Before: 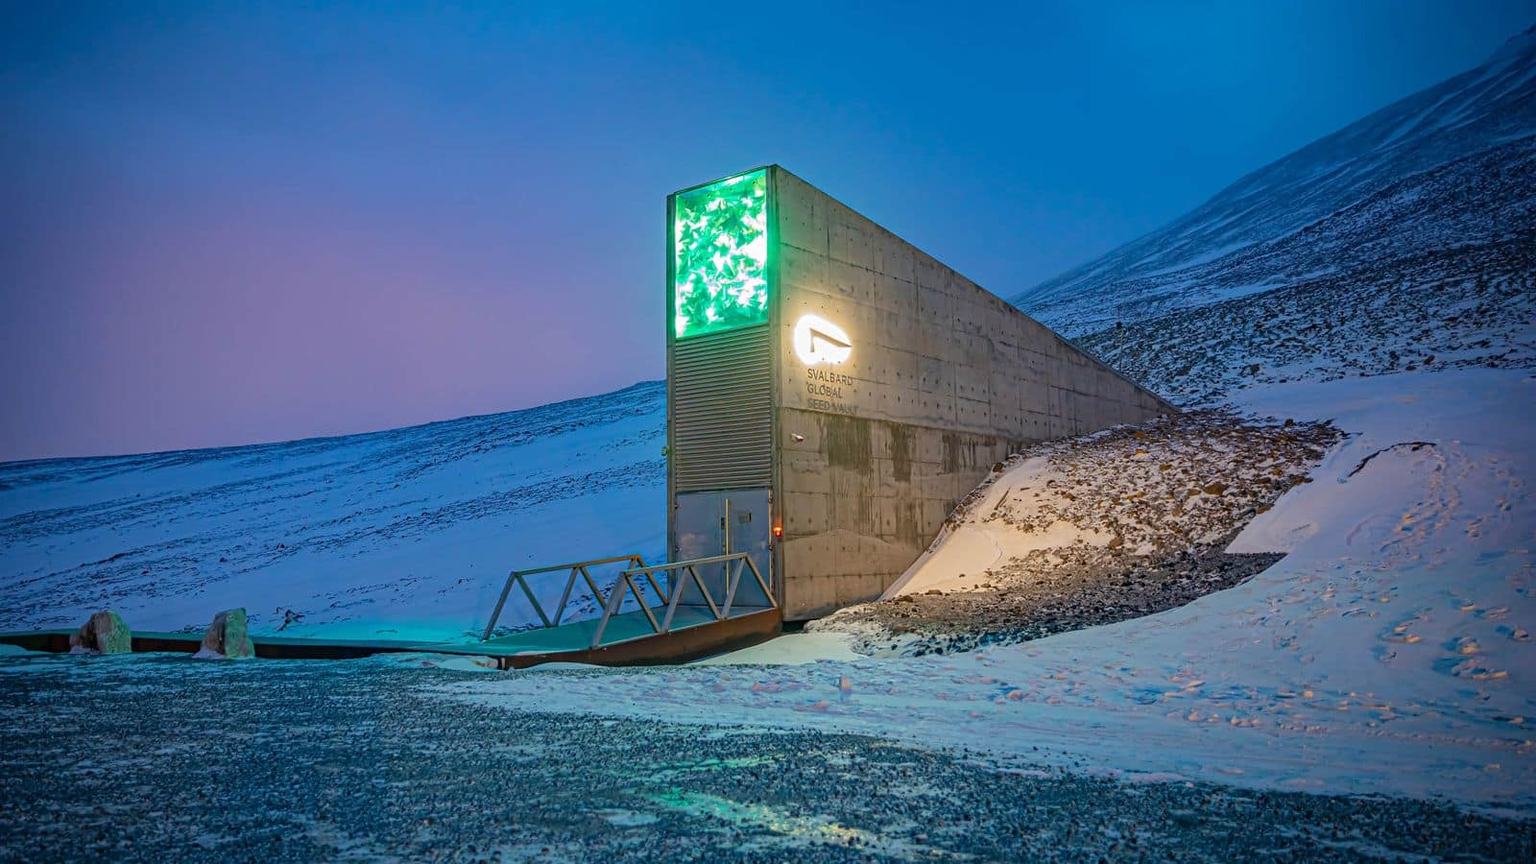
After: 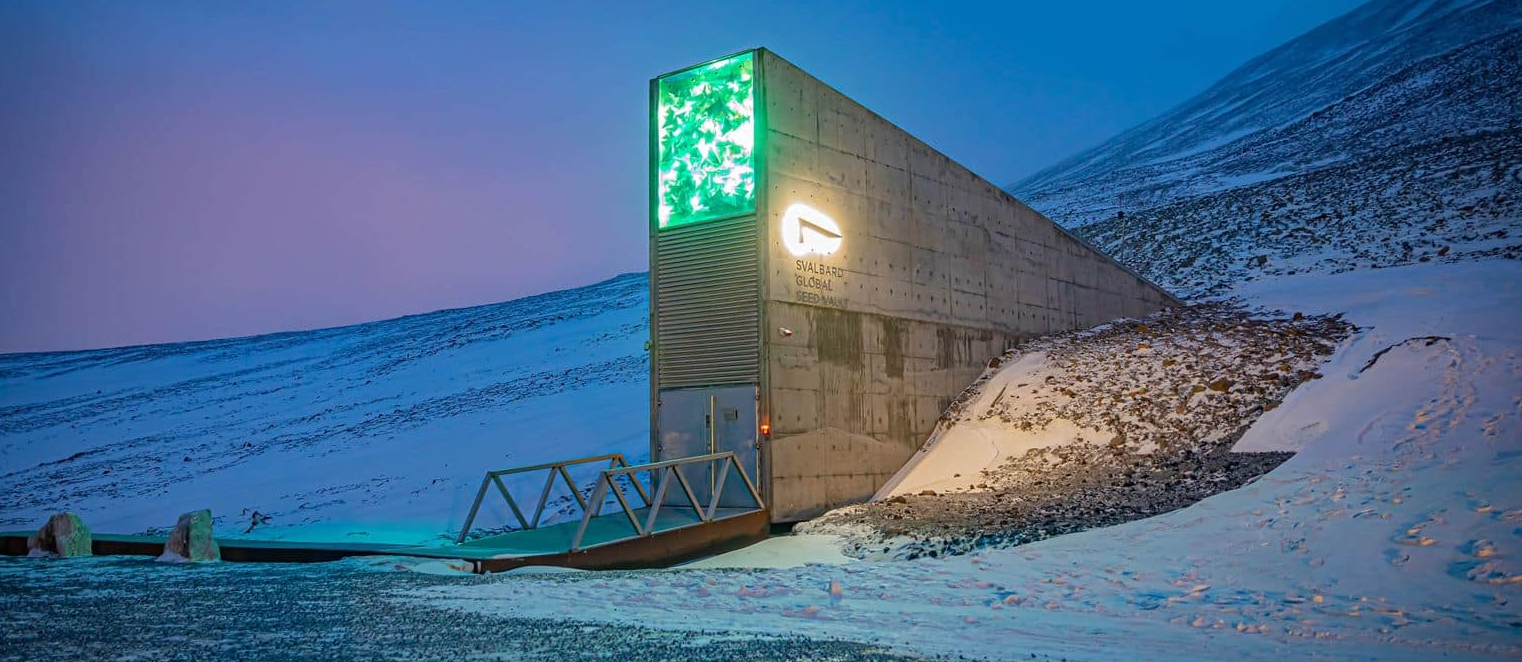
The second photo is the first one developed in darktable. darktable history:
crop and rotate: left 2.866%, top 13.788%, right 1.961%, bottom 12.634%
